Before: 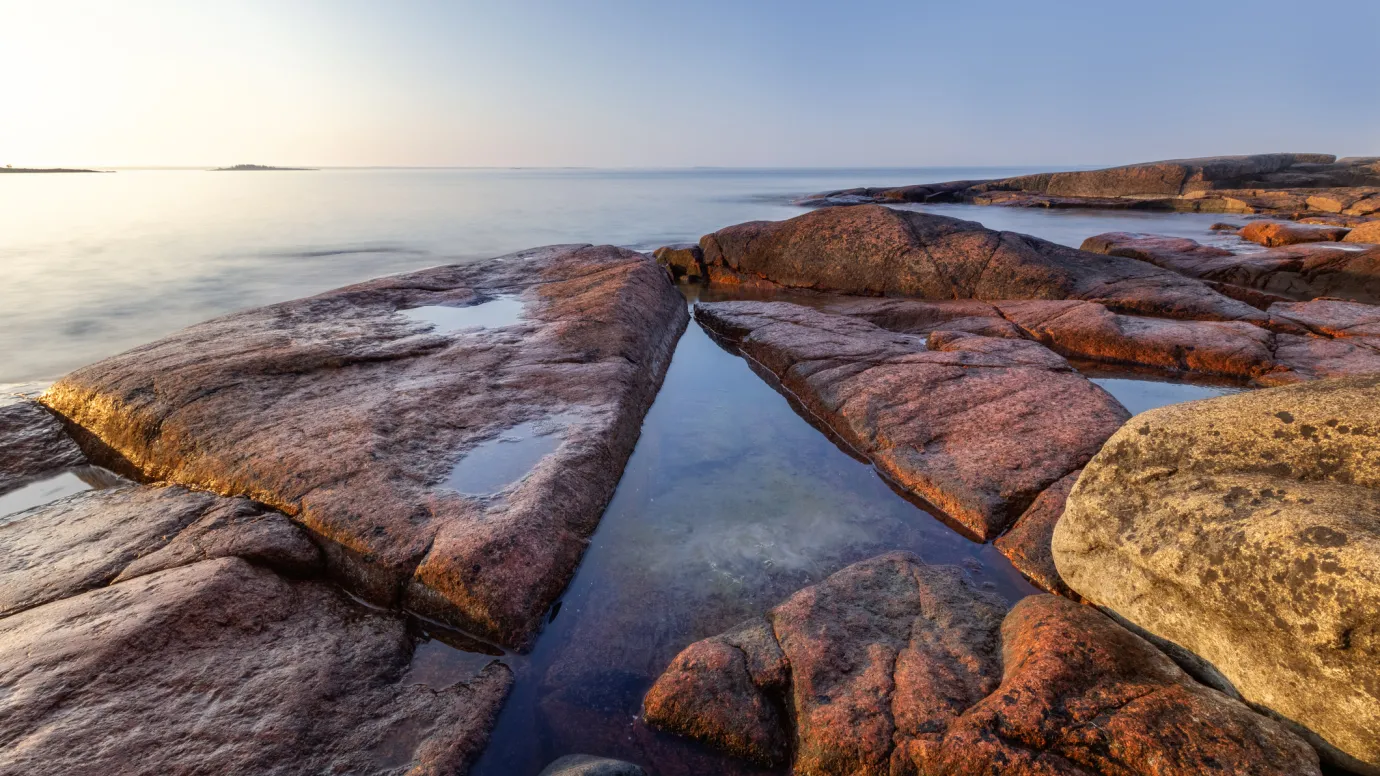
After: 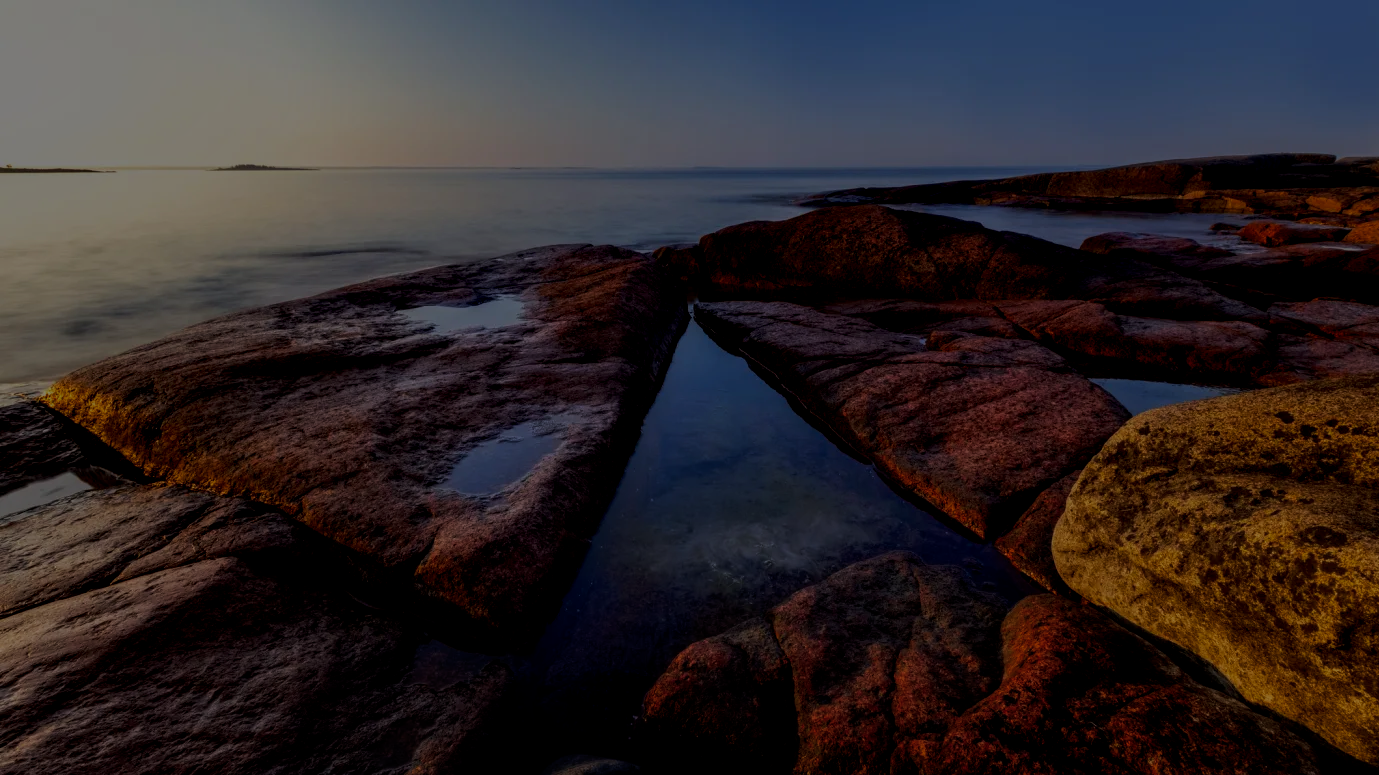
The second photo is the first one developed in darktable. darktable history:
exposure: exposure -1.543 EV, compensate exposure bias true, compensate highlight preservation false
local contrast: on, module defaults
color balance rgb: shadows lift › chroma 1.006%, shadows lift › hue 31.71°, global offset › luminance -0.477%, perceptual saturation grading › global saturation 30.802%, perceptual brilliance grading › global brilliance -47.84%
base curve: curves: ch0 [(0, 0) (0.007, 0.004) (0.027, 0.03) (0.046, 0.07) (0.207, 0.54) (0.442, 0.872) (0.673, 0.972) (1, 1)], preserve colors none
